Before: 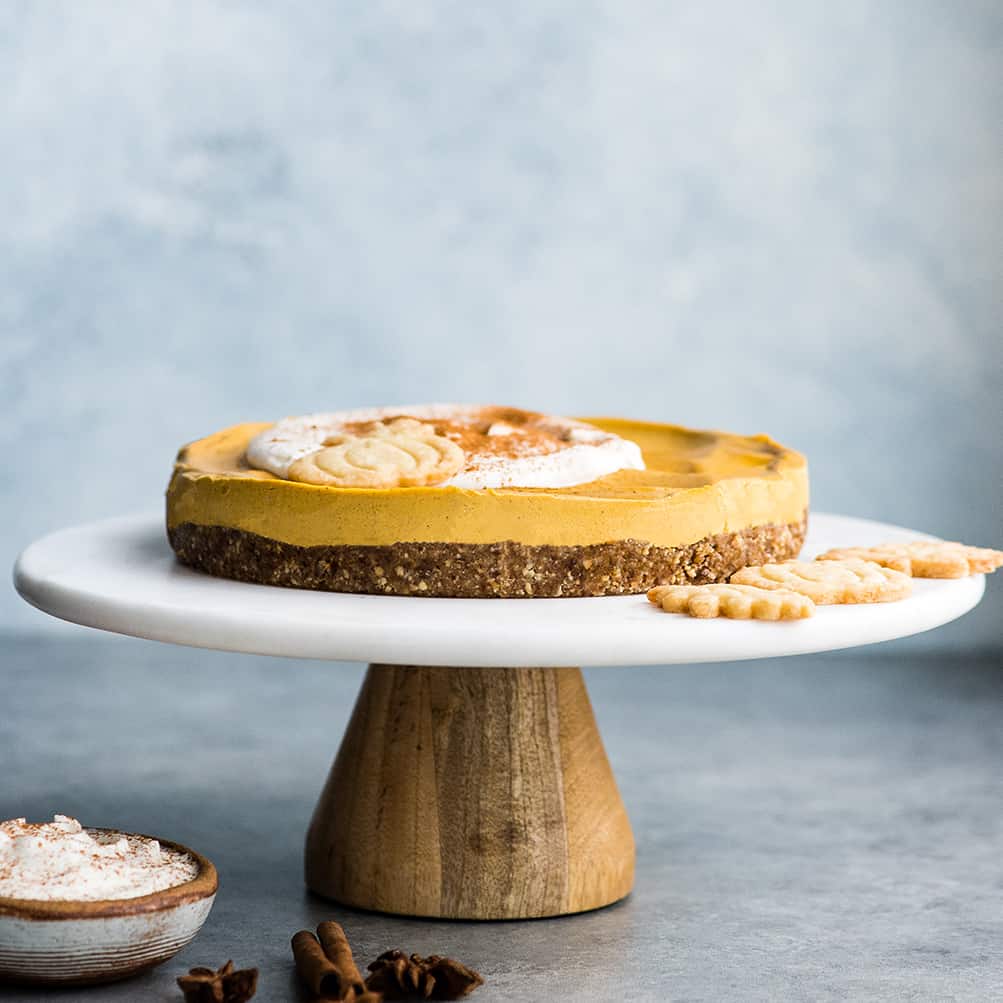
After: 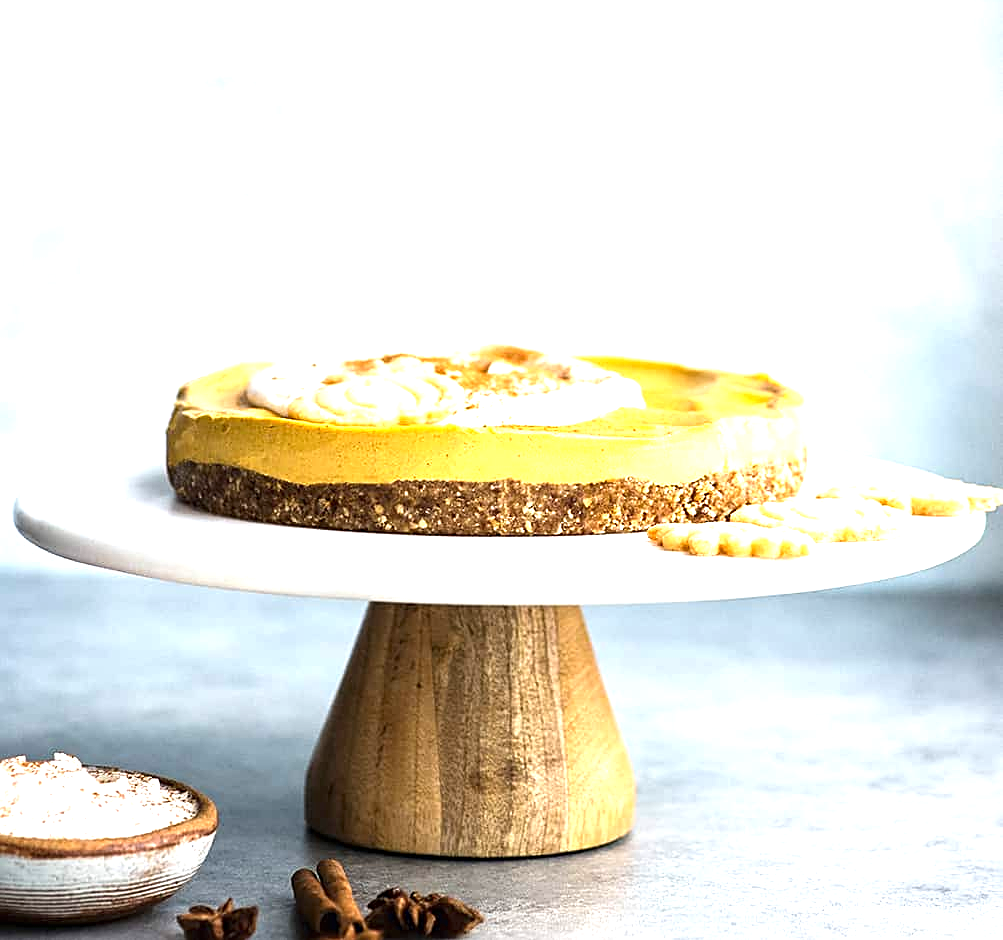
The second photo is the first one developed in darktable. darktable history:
exposure: black level correction 0, exposure 1.199 EV, compensate highlight preservation false
crop and rotate: top 6.217%
sharpen: amount 0.475
